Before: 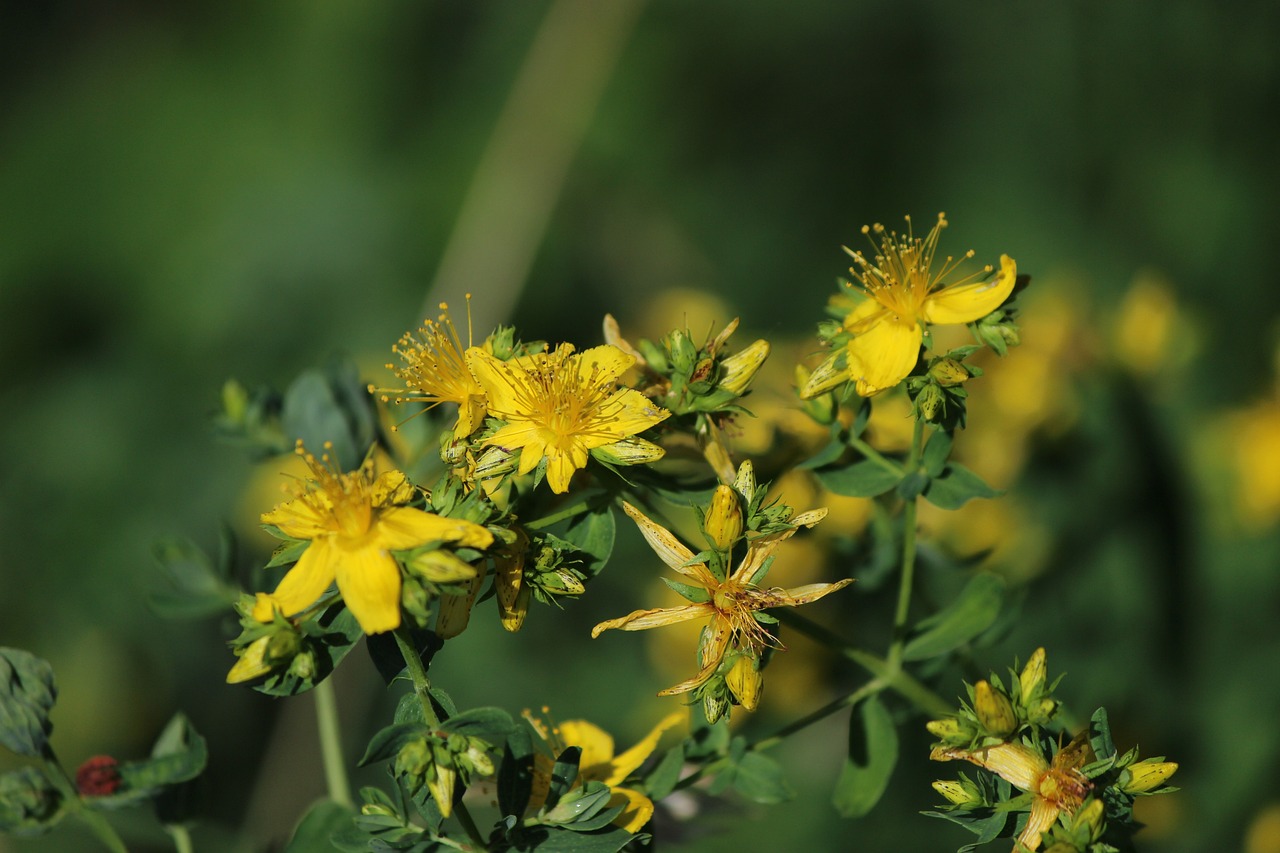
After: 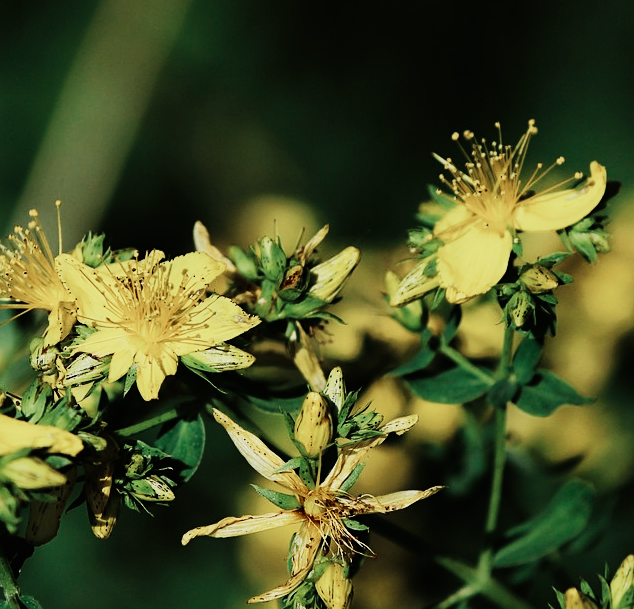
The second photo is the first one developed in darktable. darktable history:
tone equalizer: -8 EV -0.75 EV, -7 EV -0.7 EV, -6 EV -0.6 EV, -5 EV -0.4 EV, -3 EV 0.4 EV, -2 EV 0.6 EV, -1 EV 0.7 EV, +0 EV 0.75 EV, edges refinement/feathering 500, mask exposure compensation -1.57 EV, preserve details no
color balance: mode lift, gamma, gain (sRGB), lift [1.04, 1, 1, 0.97], gamma [1.01, 1, 1, 0.97], gain [0.96, 1, 1, 0.97]
sigmoid: contrast 1.81, skew -0.21, preserve hue 0%, red attenuation 0.1, red rotation 0.035, green attenuation 0.1, green rotation -0.017, blue attenuation 0.15, blue rotation -0.052, base primaries Rec2020
crop: left 32.075%, top 10.976%, right 18.355%, bottom 17.596%
color zones: curves: ch0 [(0, 0.5) (0.125, 0.4) (0.25, 0.5) (0.375, 0.4) (0.5, 0.4) (0.625, 0.6) (0.75, 0.6) (0.875, 0.5)]; ch1 [(0, 0.35) (0.125, 0.45) (0.25, 0.35) (0.375, 0.35) (0.5, 0.35) (0.625, 0.35) (0.75, 0.45) (0.875, 0.35)]; ch2 [(0, 0.6) (0.125, 0.5) (0.25, 0.5) (0.375, 0.6) (0.5, 0.6) (0.625, 0.5) (0.75, 0.5) (0.875, 0.5)]
sharpen: amount 0.2
